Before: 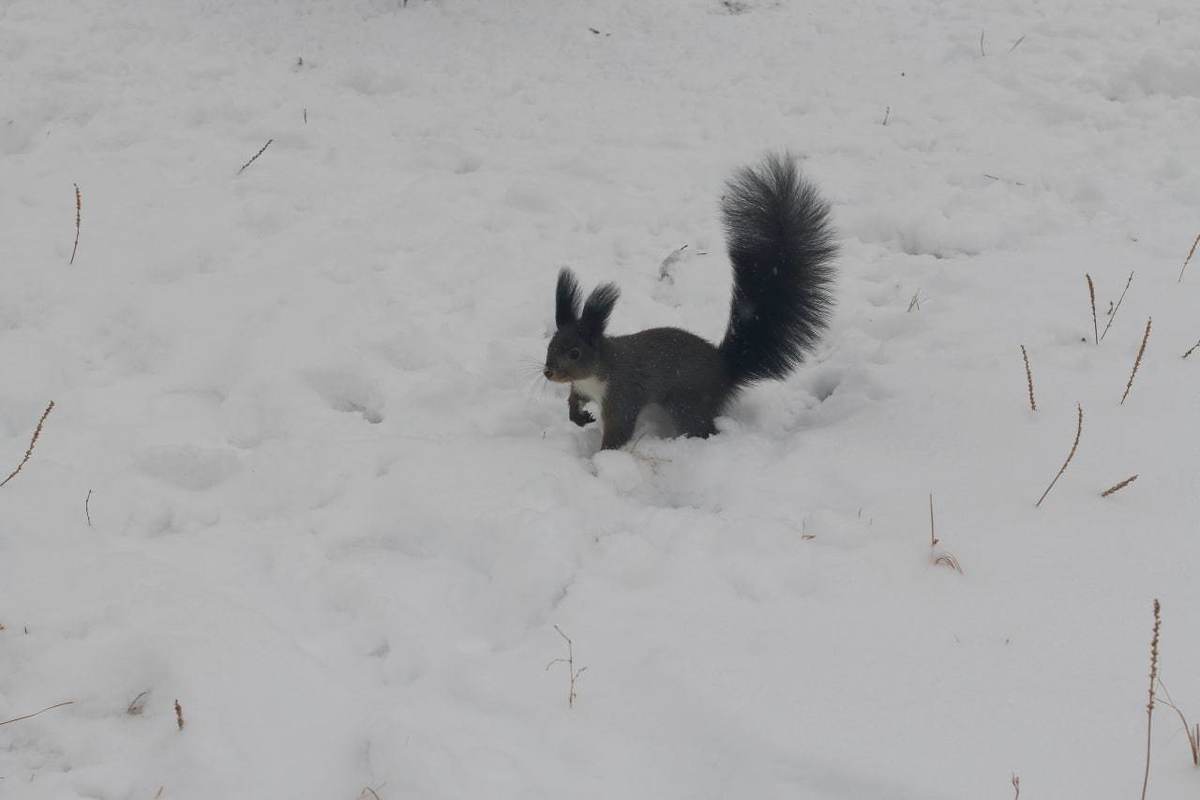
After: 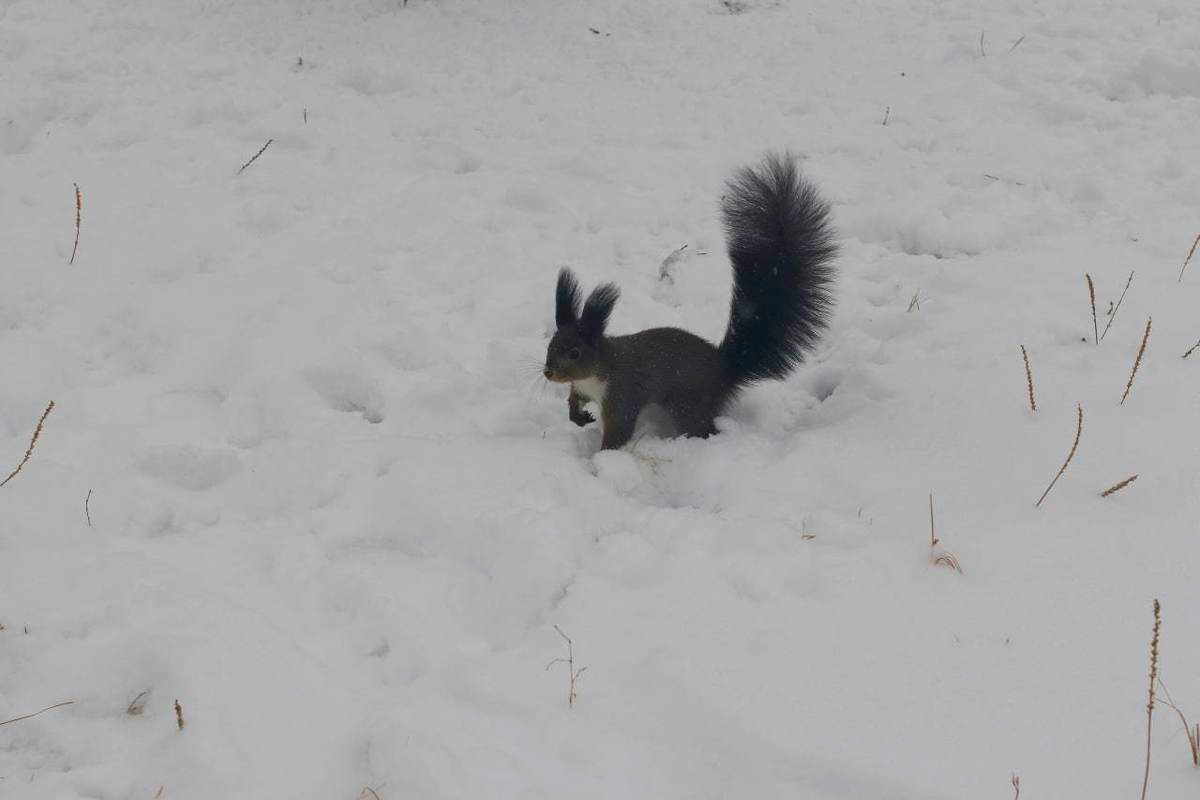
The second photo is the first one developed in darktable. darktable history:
contrast brightness saturation: brightness -0.027, saturation 0.339
